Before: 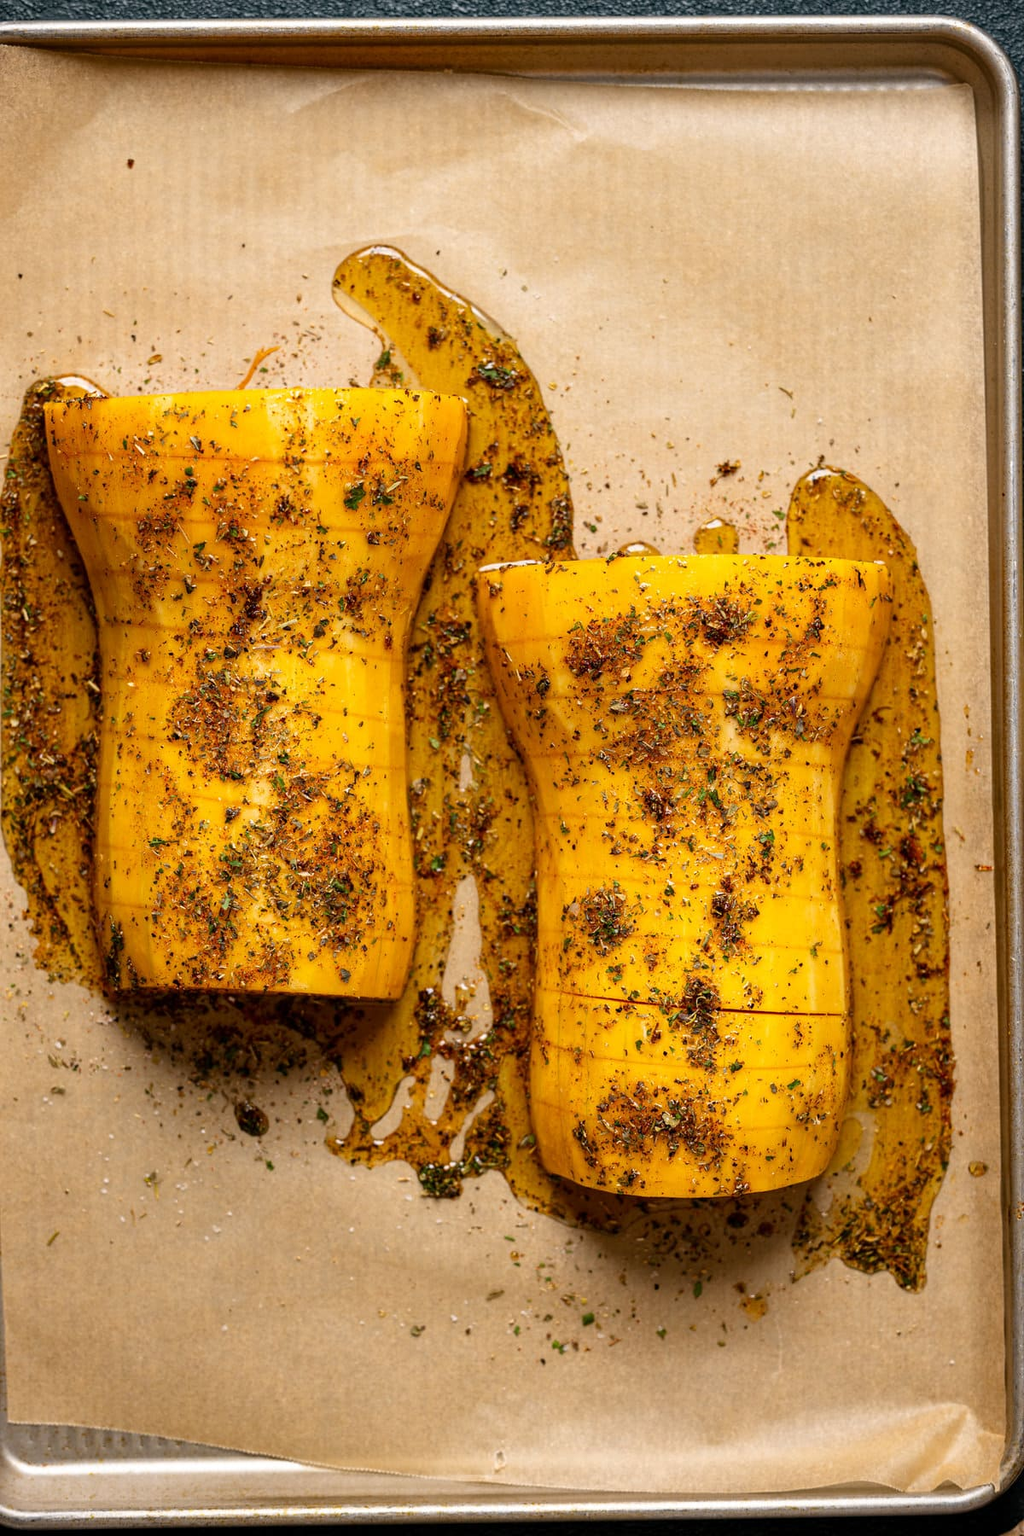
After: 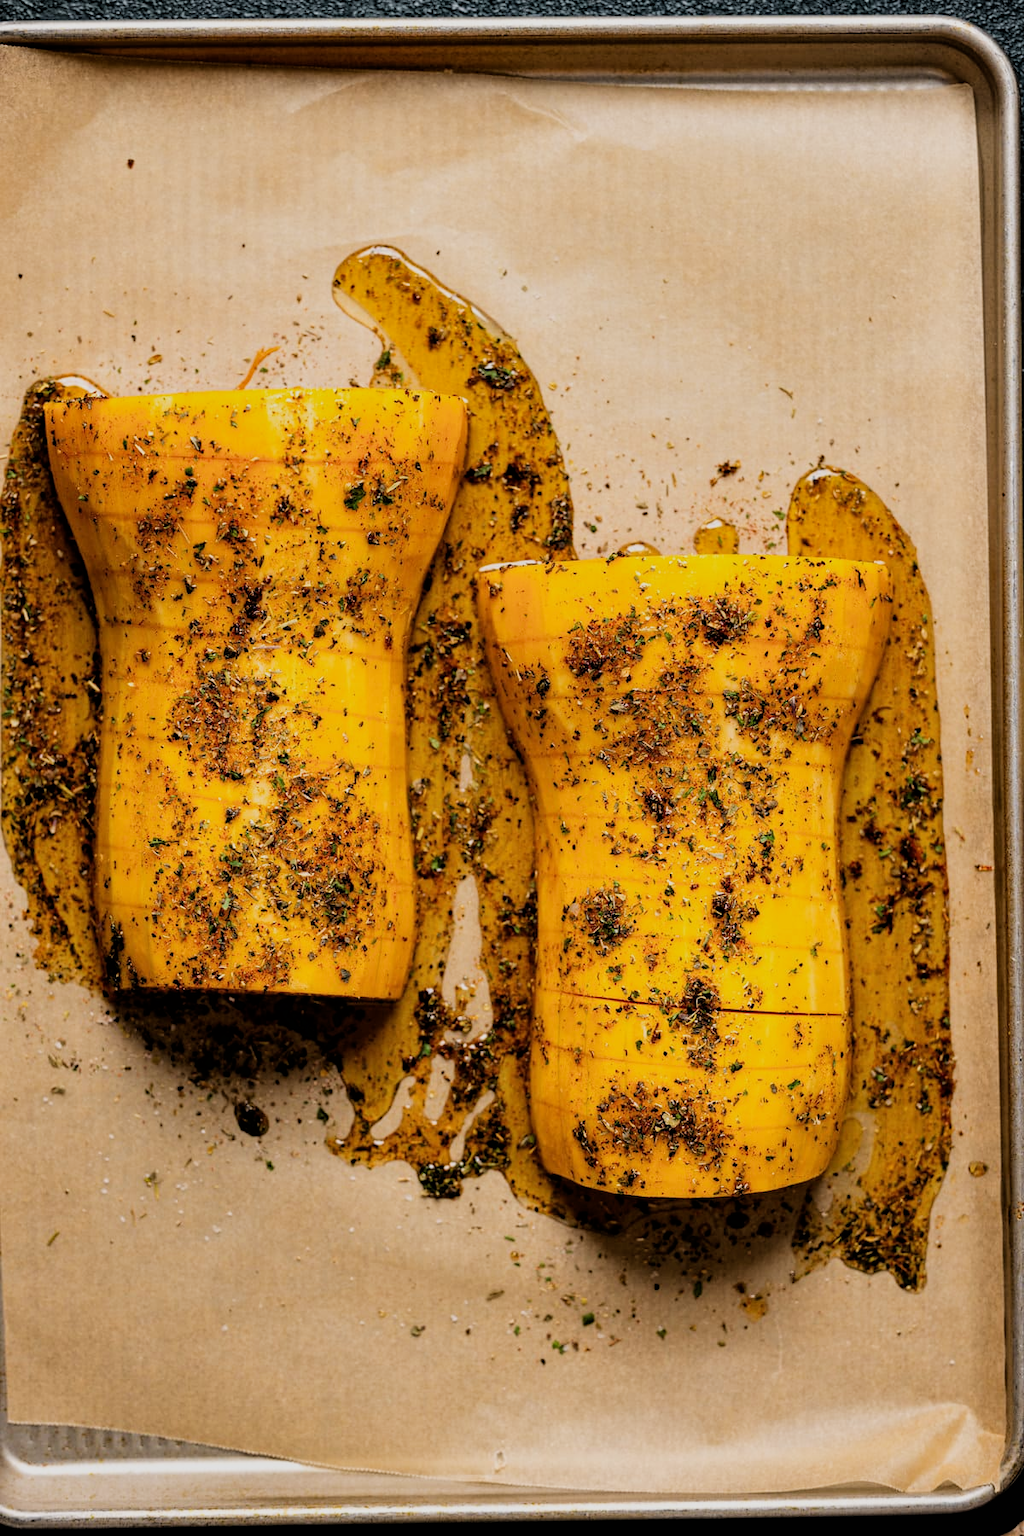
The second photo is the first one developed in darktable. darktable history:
shadows and highlights: shadows 37.27, highlights -28.18, soften with gaussian
filmic rgb: black relative exposure -5 EV, hardness 2.88, contrast 1.2, highlights saturation mix -30%
